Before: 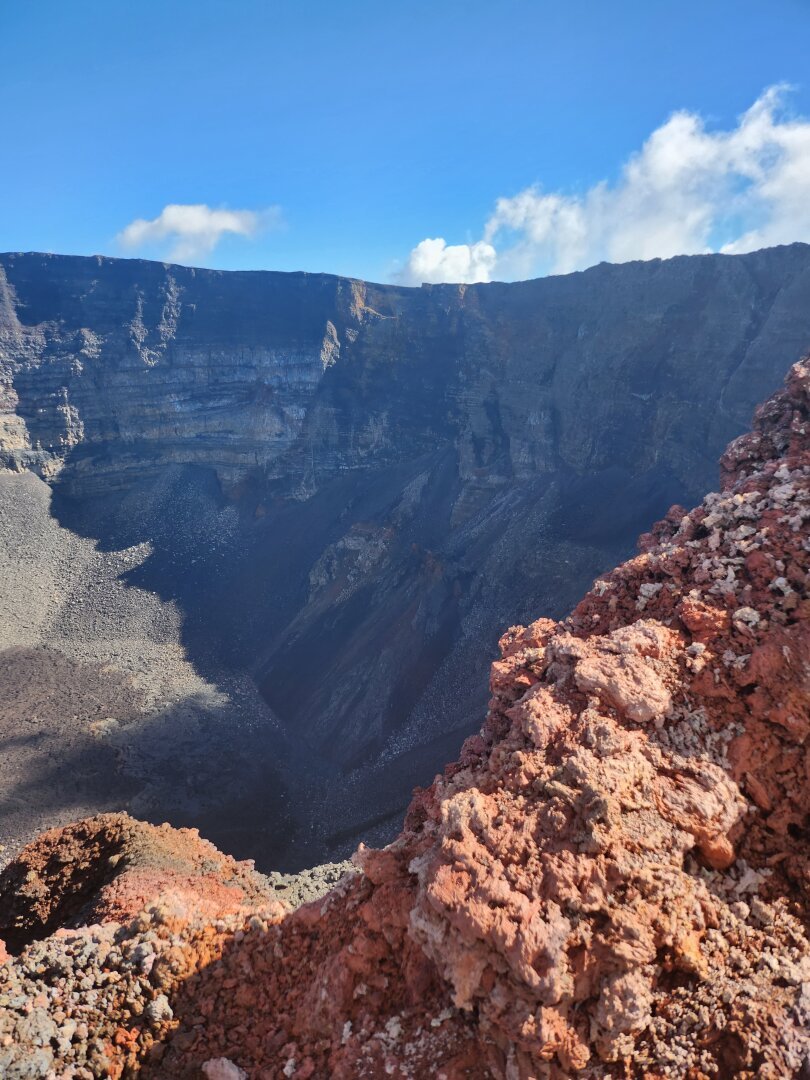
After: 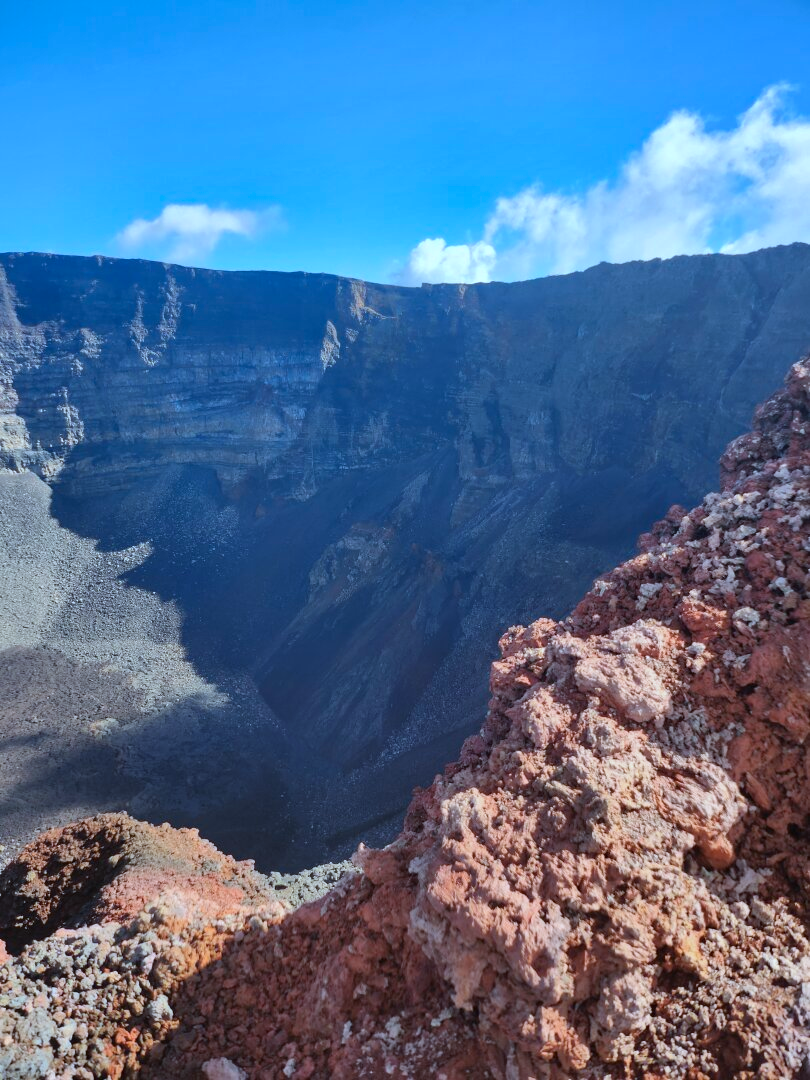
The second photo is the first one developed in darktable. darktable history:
color calibration: illuminant as shot in camera, x 0.384, y 0.38, temperature 3937.09 K
